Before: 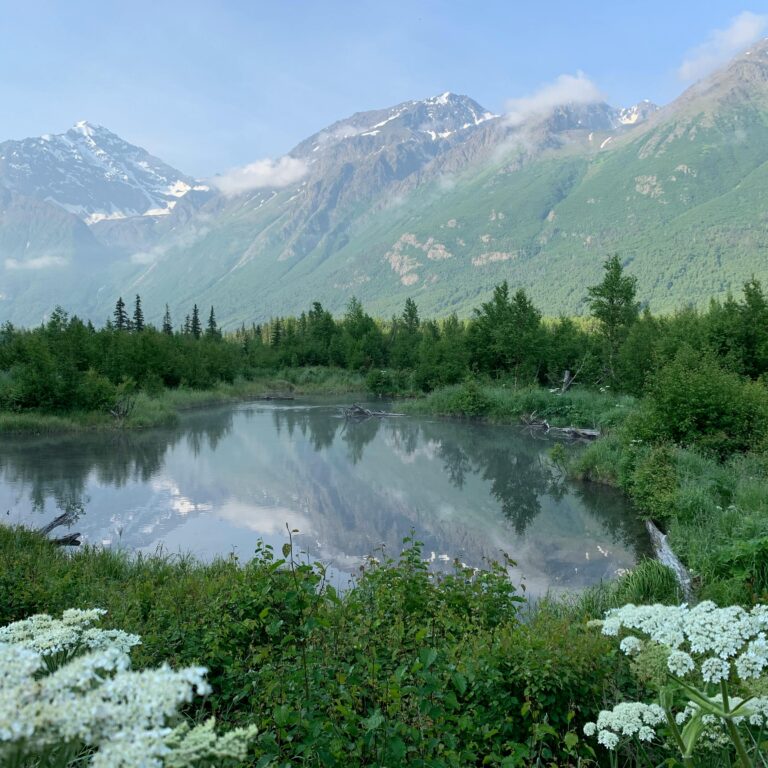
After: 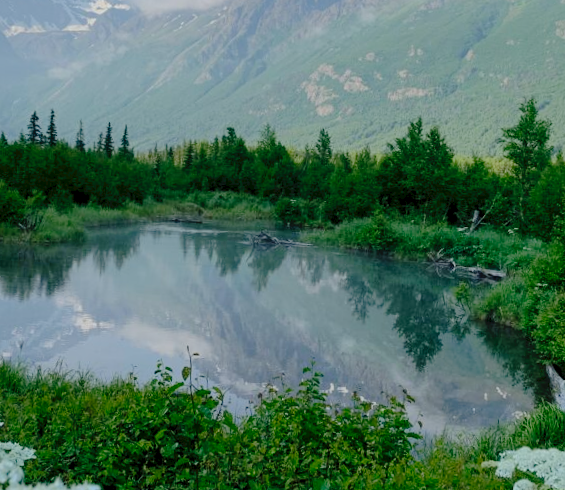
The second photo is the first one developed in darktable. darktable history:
crop and rotate: angle -3.37°, left 9.79%, top 20.73%, right 12.42%, bottom 11.82%
shadows and highlights: on, module defaults
exposure: black level correction 0.011, exposure -0.478 EV, compensate highlight preservation false
contrast equalizer: y [[0.5, 0.5, 0.472, 0.5, 0.5, 0.5], [0.5 ×6], [0.5 ×6], [0 ×6], [0 ×6]]
tone curve: curves: ch0 [(0, 0) (0.003, 0.025) (0.011, 0.027) (0.025, 0.032) (0.044, 0.037) (0.069, 0.044) (0.1, 0.054) (0.136, 0.084) (0.177, 0.128) (0.224, 0.196) (0.277, 0.281) (0.335, 0.376) (0.399, 0.461) (0.468, 0.534) (0.543, 0.613) (0.623, 0.692) (0.709, 0.77) (0.801, 0.849) (0.898, 0.934) (1, 1)], preserve colors none
